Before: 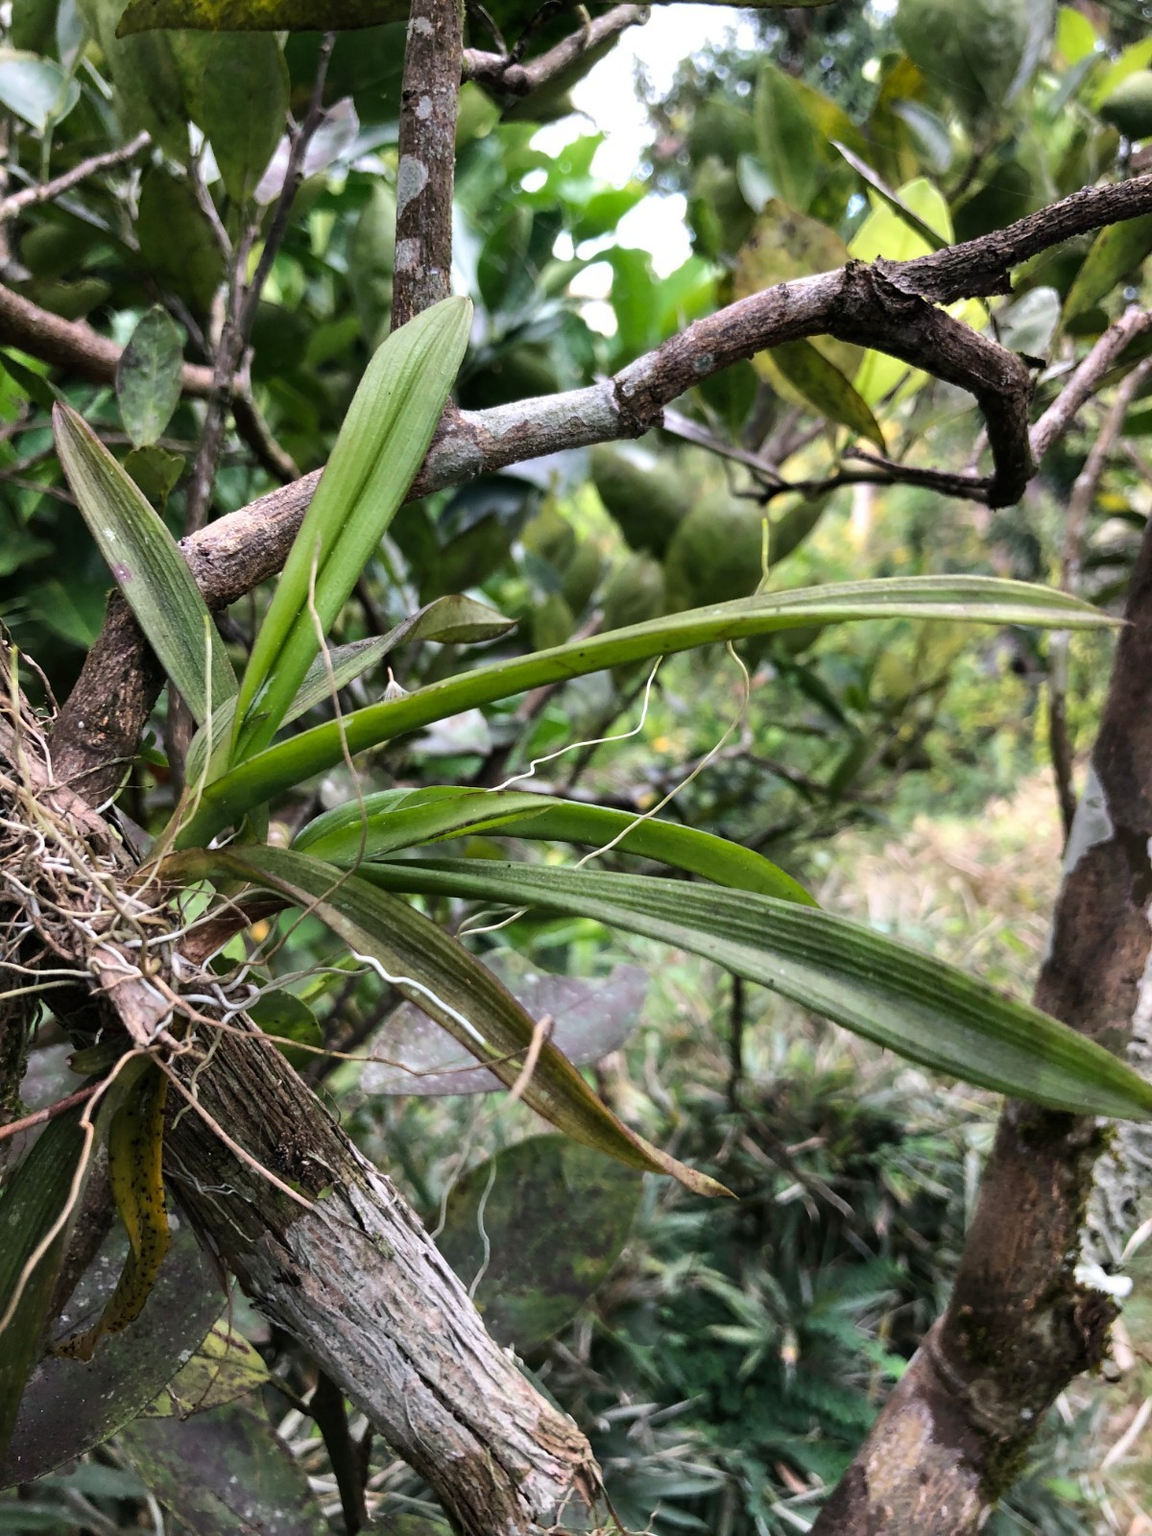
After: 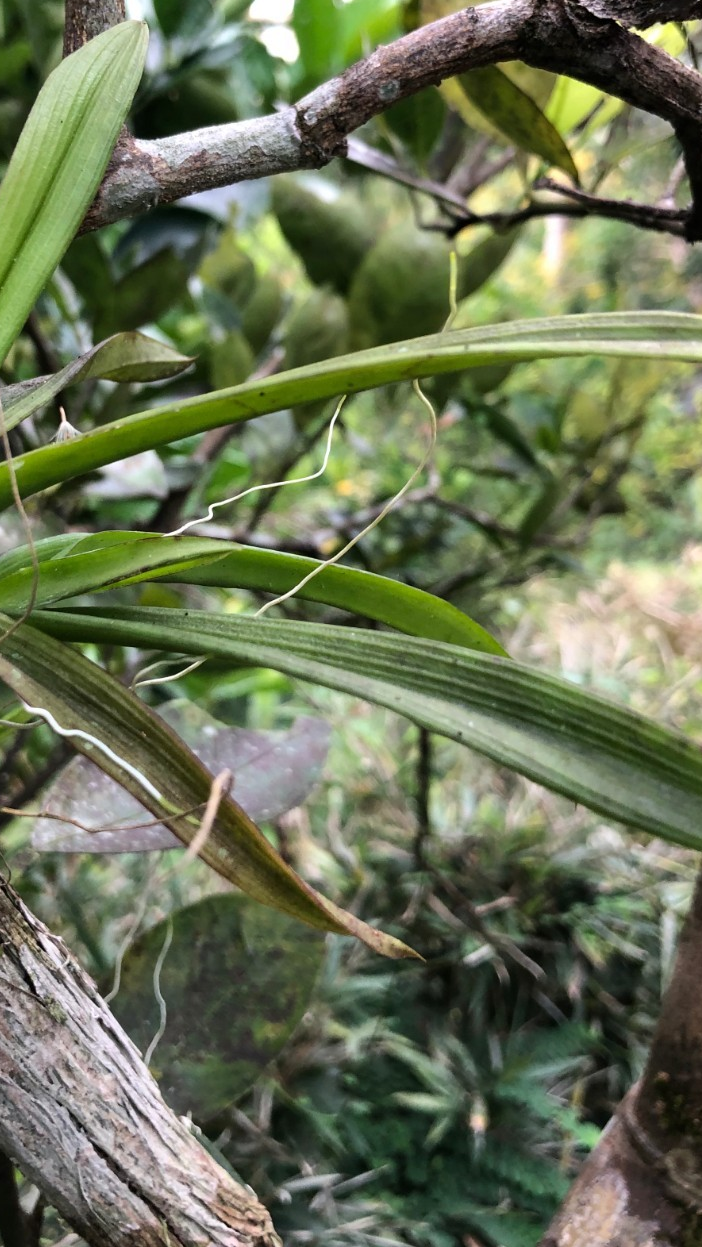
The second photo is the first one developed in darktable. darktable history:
crop and rotate: left 28.725%, top 18.058%, right 12.741%, bottom 3.996%
